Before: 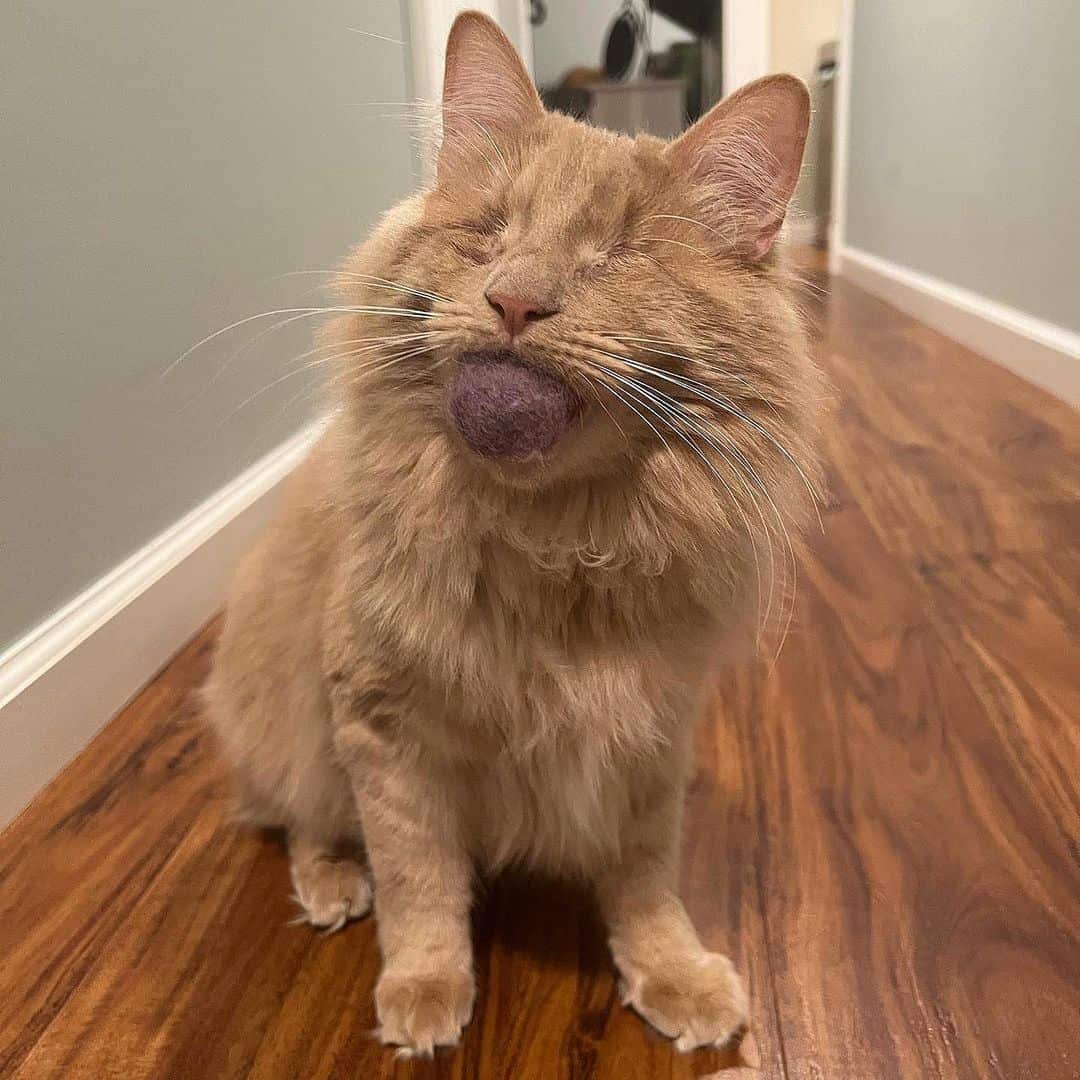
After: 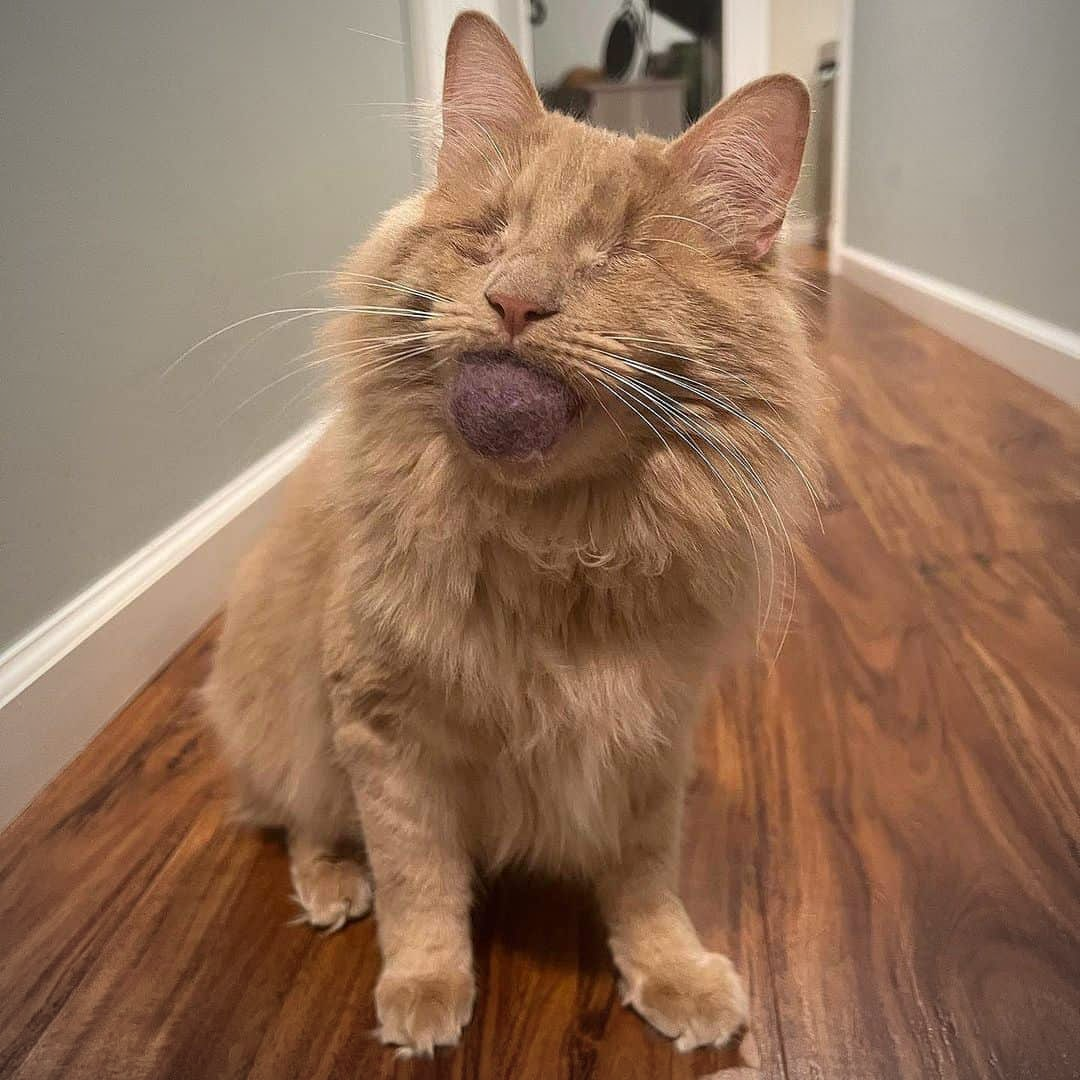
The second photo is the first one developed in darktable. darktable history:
vignetting: fall-off start 81.46%, fall-off radius 62.31%, automatic ratio true, width/height ratio 1.416
